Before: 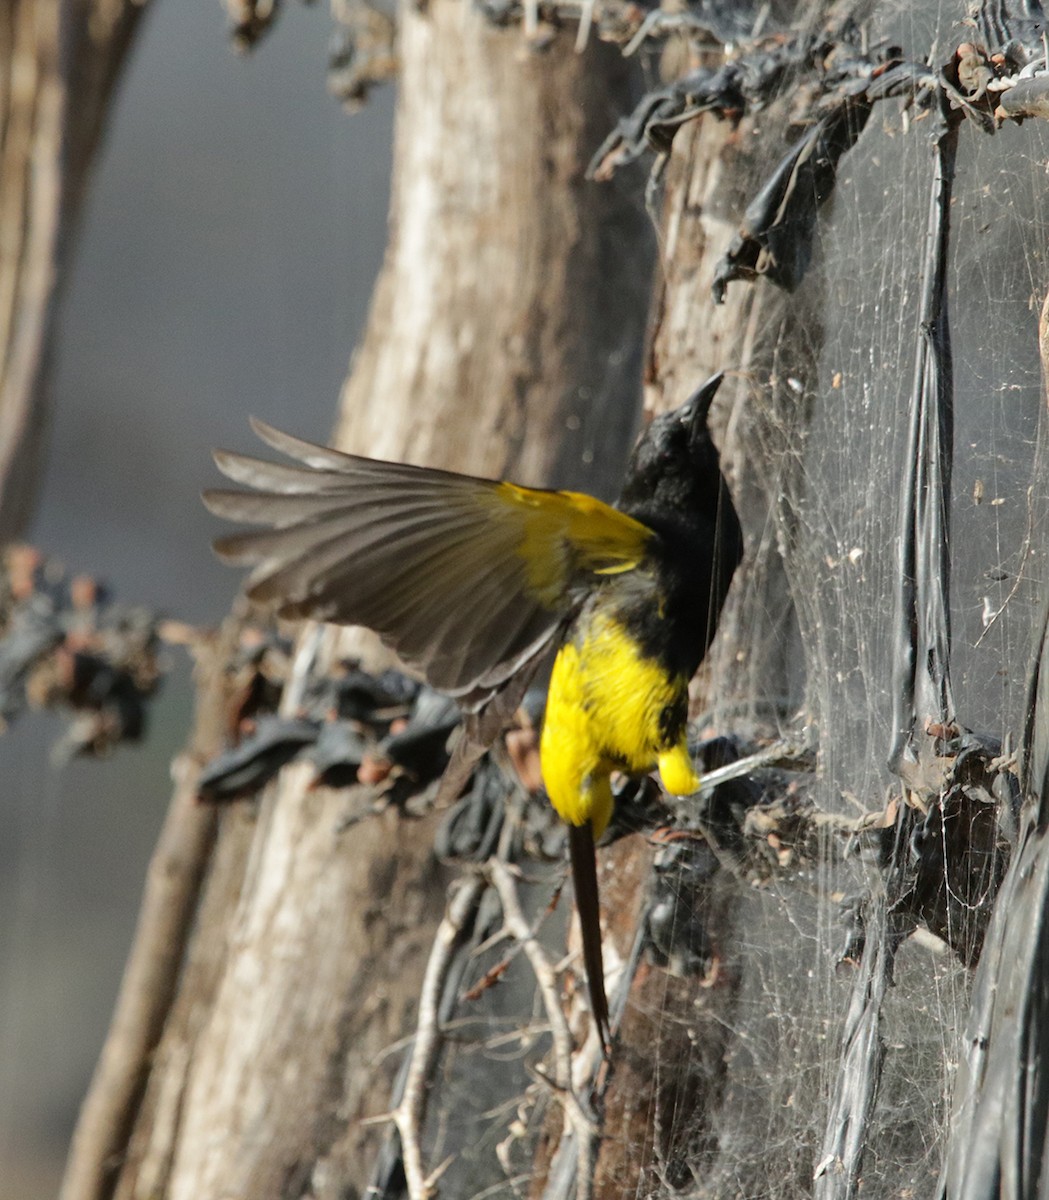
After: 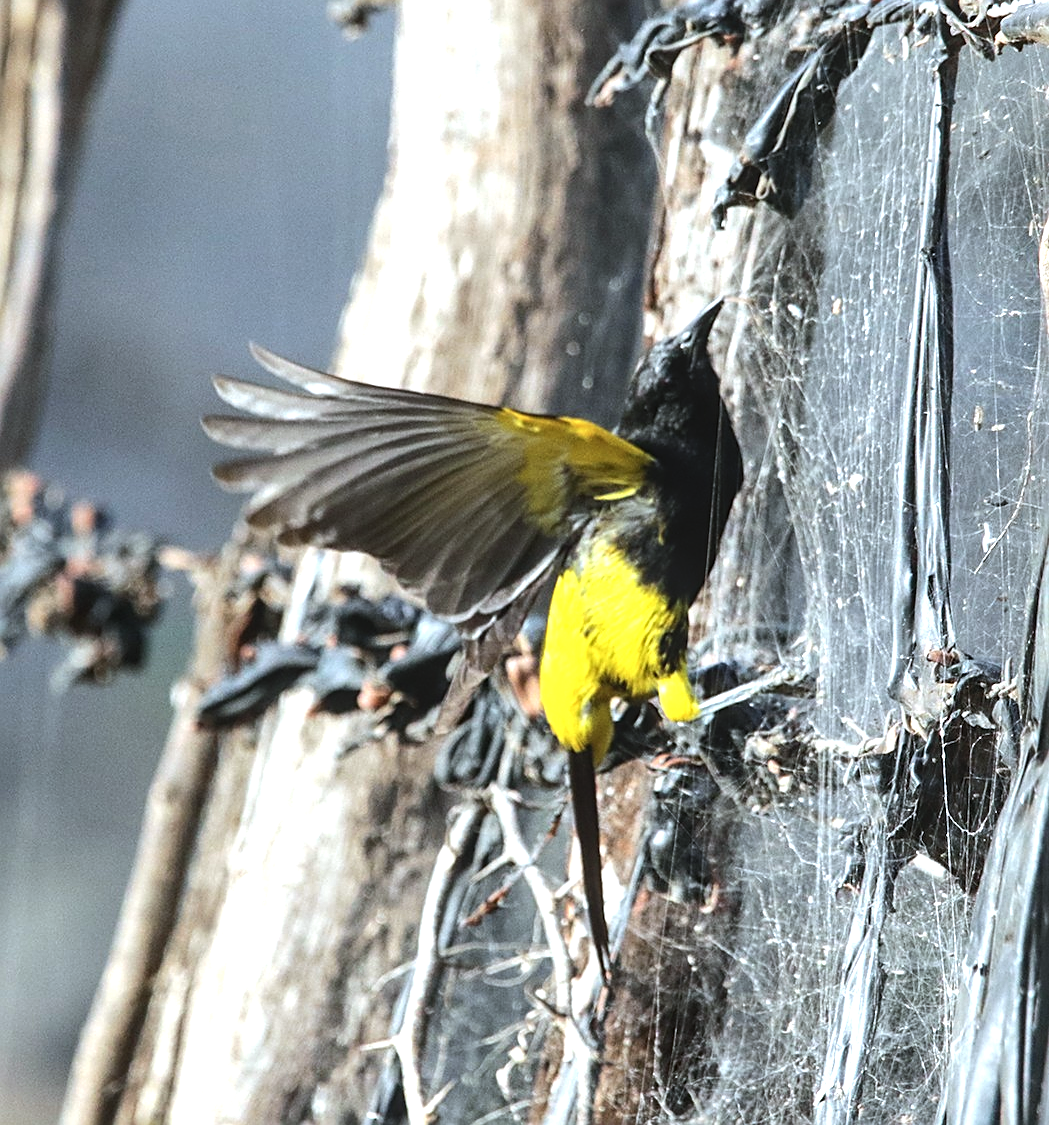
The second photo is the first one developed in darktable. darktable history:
sharpen: on, module defaults
crop and rotate: top 6.25%
exposure: black level correction 0, exposure 0.5 EV, compensate highlight preservation false
tone equalizer: -8 EV -0.75 EV, -7 EV -0.7 EV, -6 EV -0.6 EV, -5 EV -0.4 EV, -3 EV 0.4 EV, -2 EV 0.6 EV, -1 EV 0.7 EV, +0 EV 0.75 EV, edges refinement/feathering 500, mask exposure compensation -1.57 EV, preserve details no
color calibration: x 0.37, y 0.382, temperature 4313.32 K
local contrast: detail 110%
white balance: red 0.986, blue 1.01
